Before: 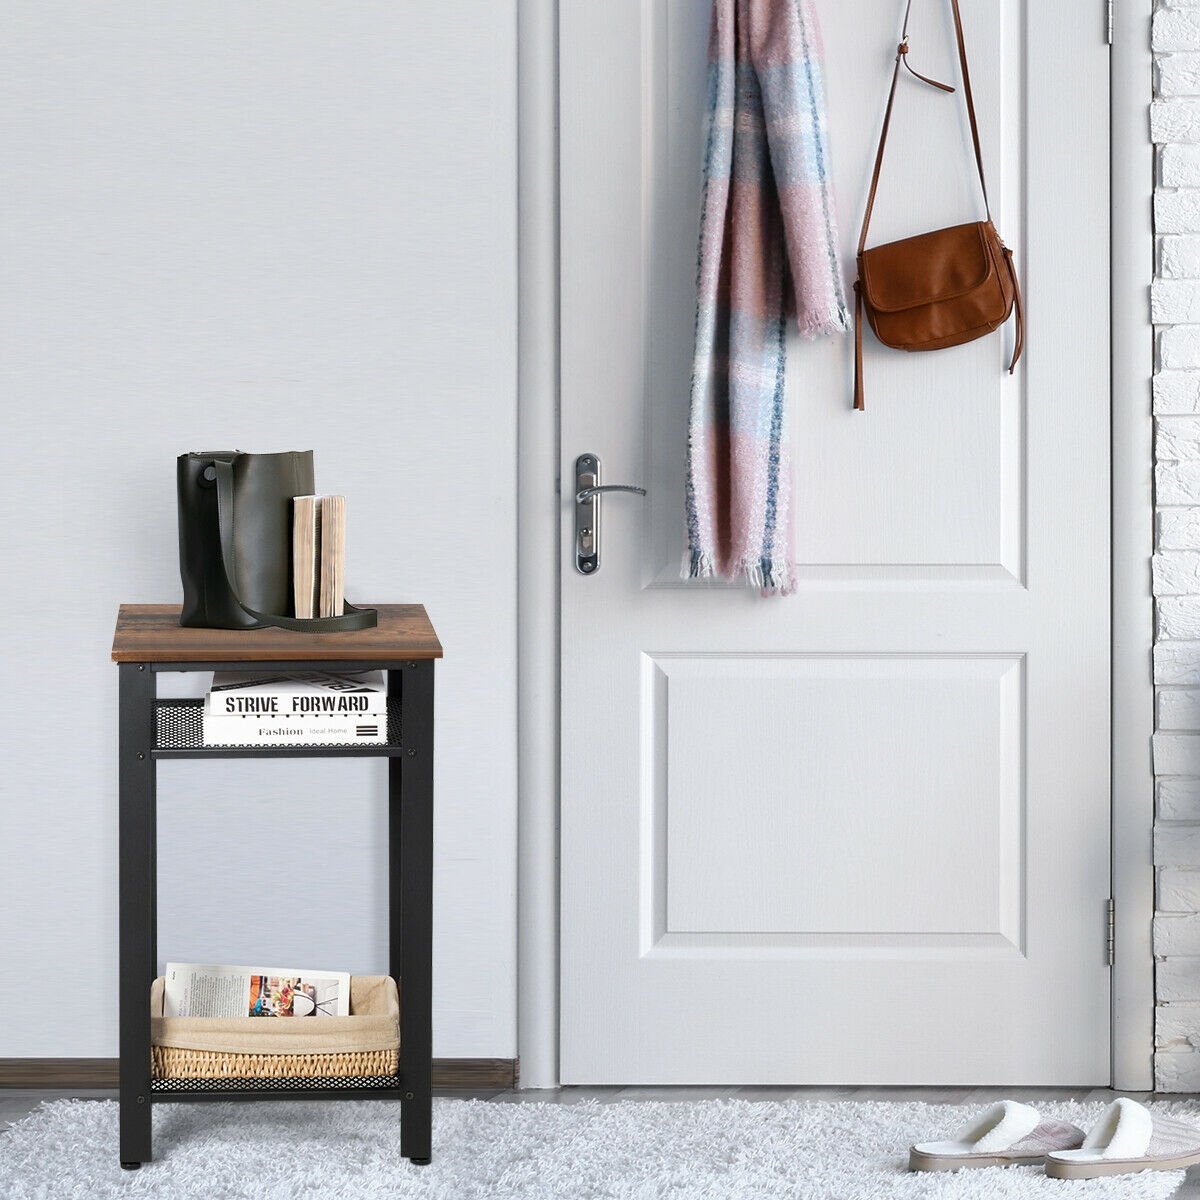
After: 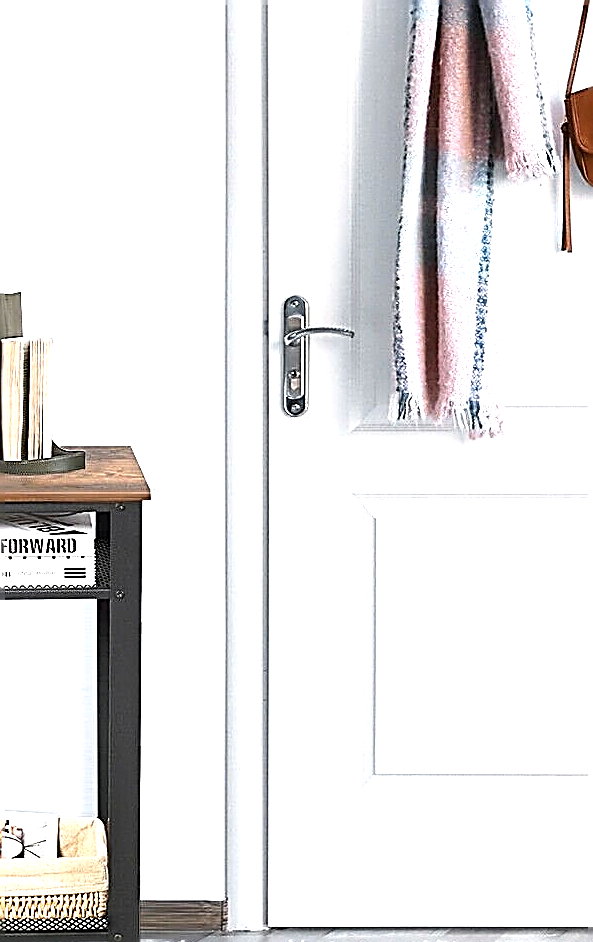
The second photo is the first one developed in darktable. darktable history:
crop and rotate: angle 0.02°, left 24.353%, top 13.219%, right 26.156%, bottom 8.224%
exposure: black level correction 0, exposure 1.1 EV, compensate exposure bias true, compensate highlight preservation false
sharpen: amount 2
